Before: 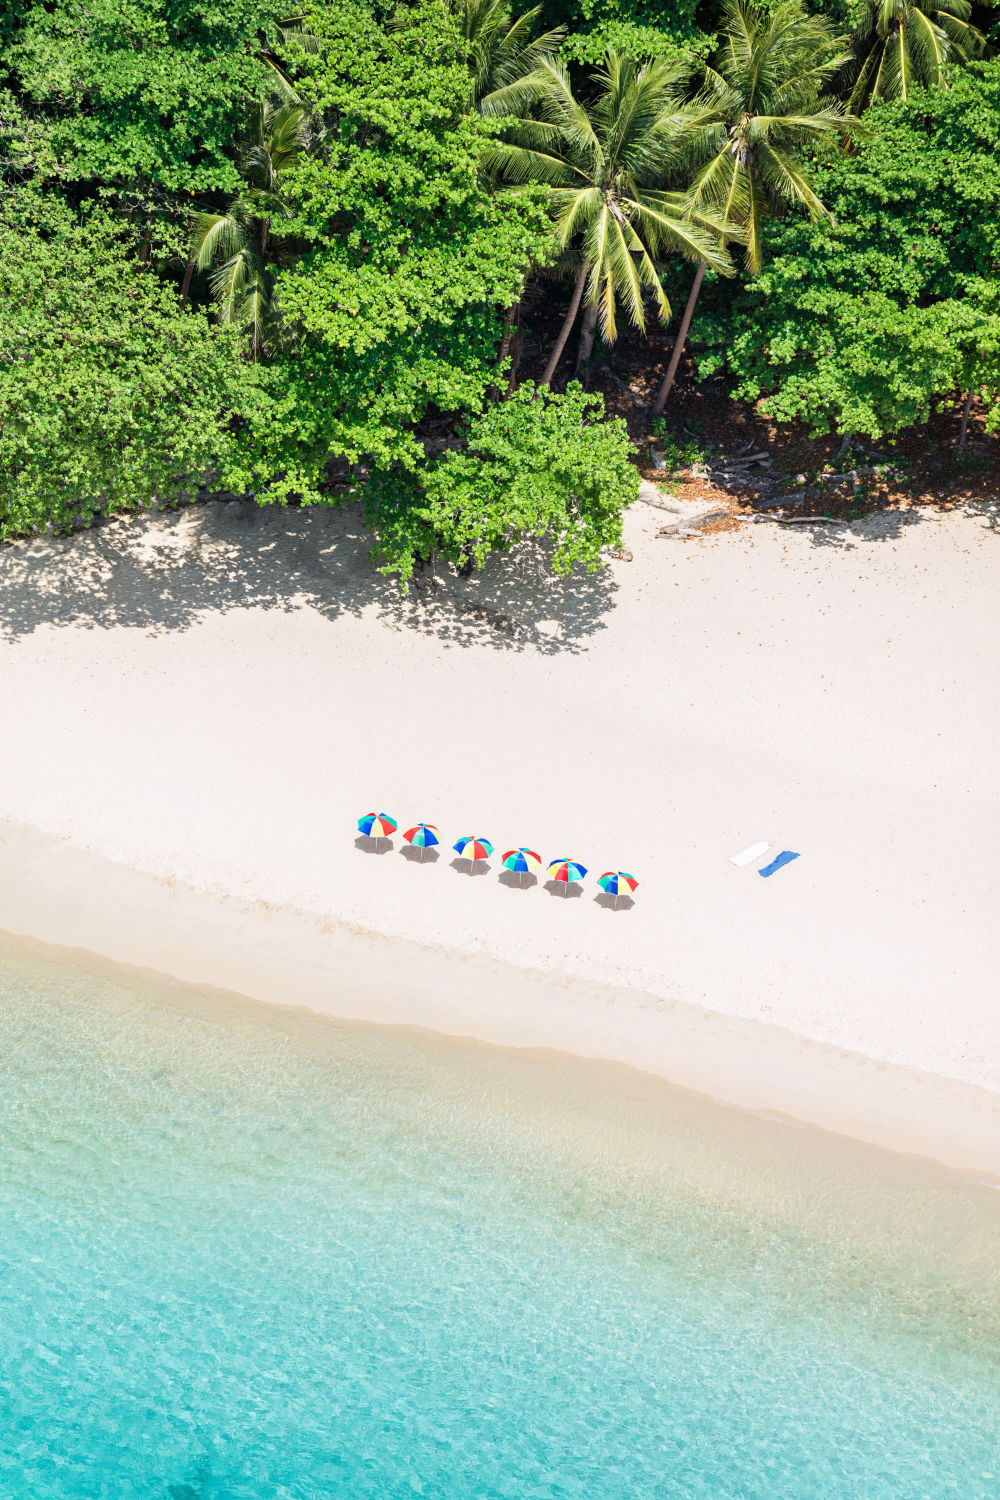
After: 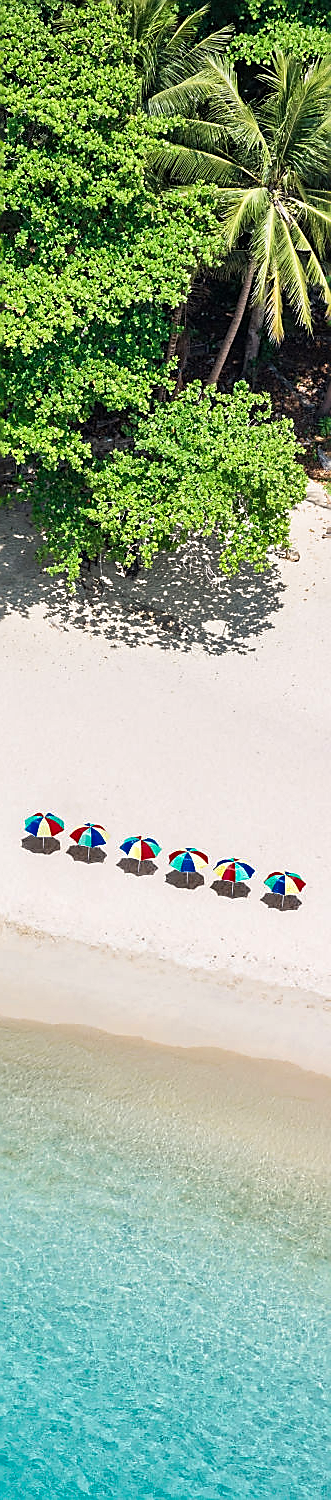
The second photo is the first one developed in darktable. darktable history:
shadows and highlights: shadows 11.01, white point adjustment 1.1, soften with gaussian
crop: left 33.36%, right 33.486%
sharpen: radius 1.392, amount 1.263, threshold 0.821
